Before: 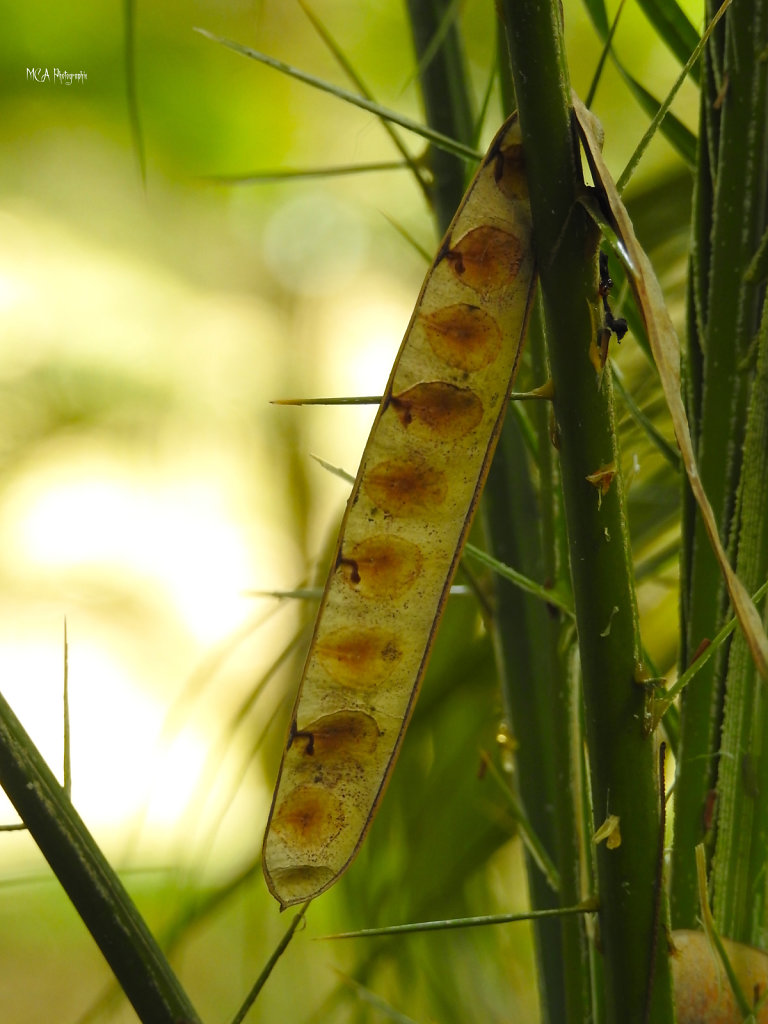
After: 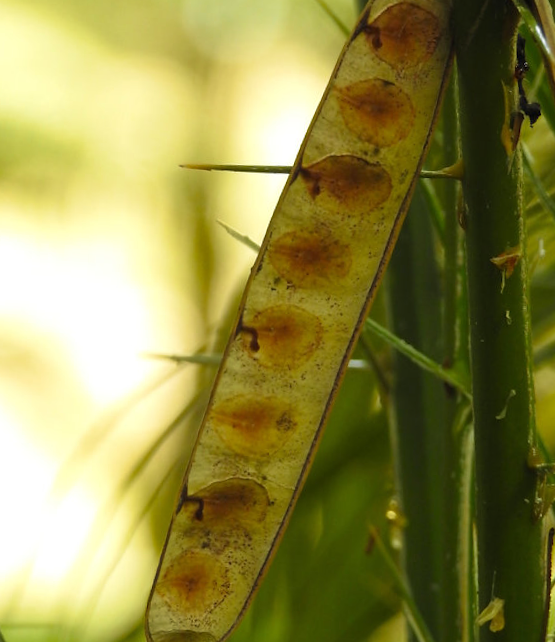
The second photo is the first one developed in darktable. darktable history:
crop and rotate: angle -3.35°, left 9.87%, top 20.397%, right 12.22%, bottom 12.083%
velvia: on, module defaults
